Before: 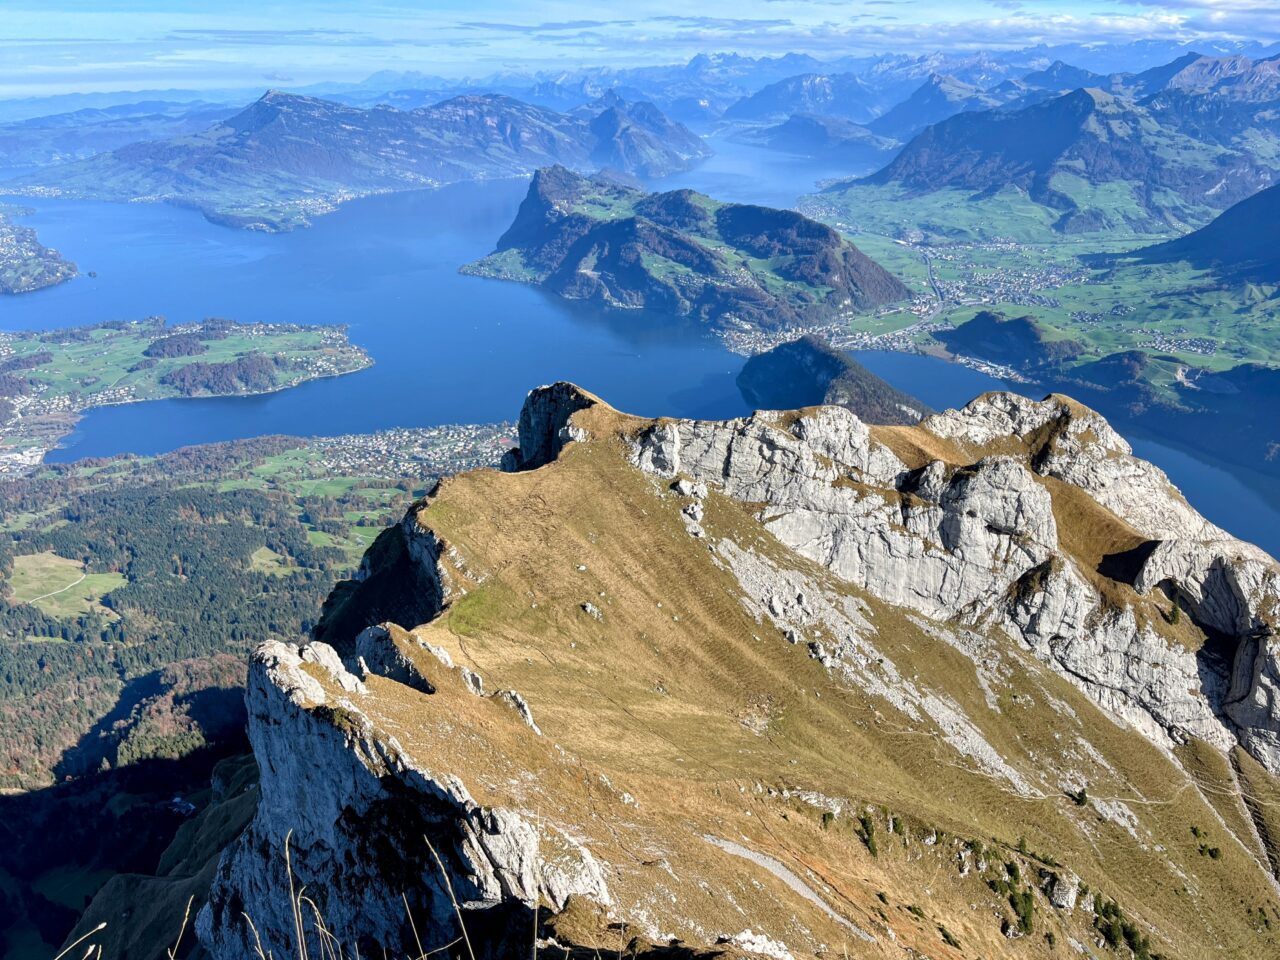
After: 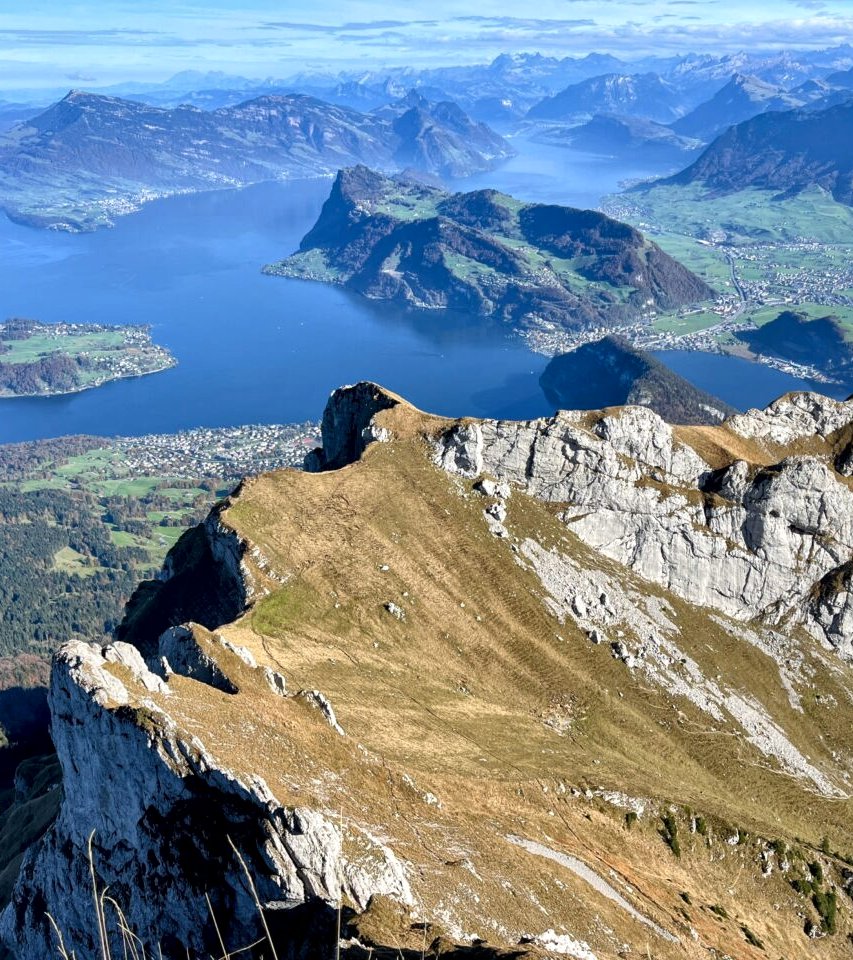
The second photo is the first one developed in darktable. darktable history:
local contrast: mode bilateral grid, contrast 20, coarseness 50, detail 140%, midtone range 0.2
crop and rotate: left 15.446%, right 17.836%
